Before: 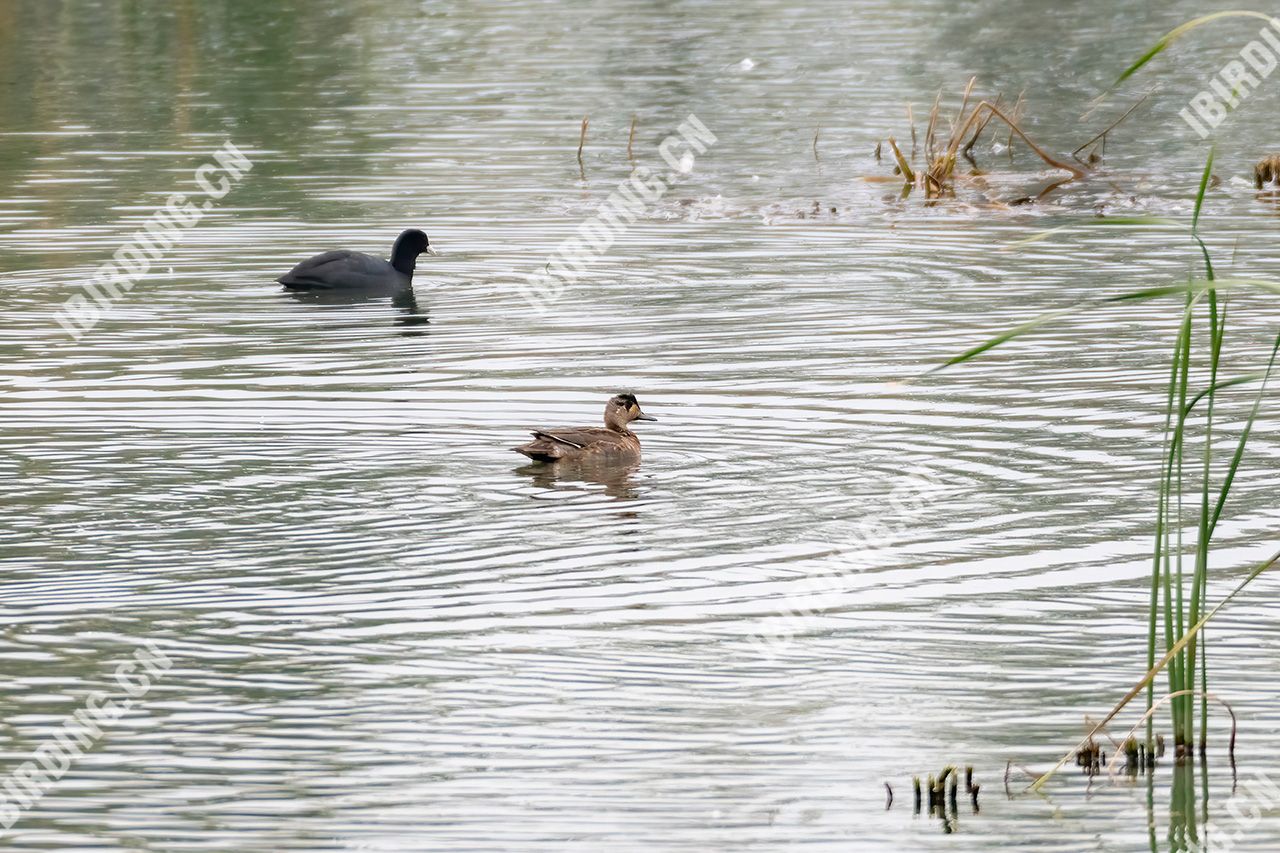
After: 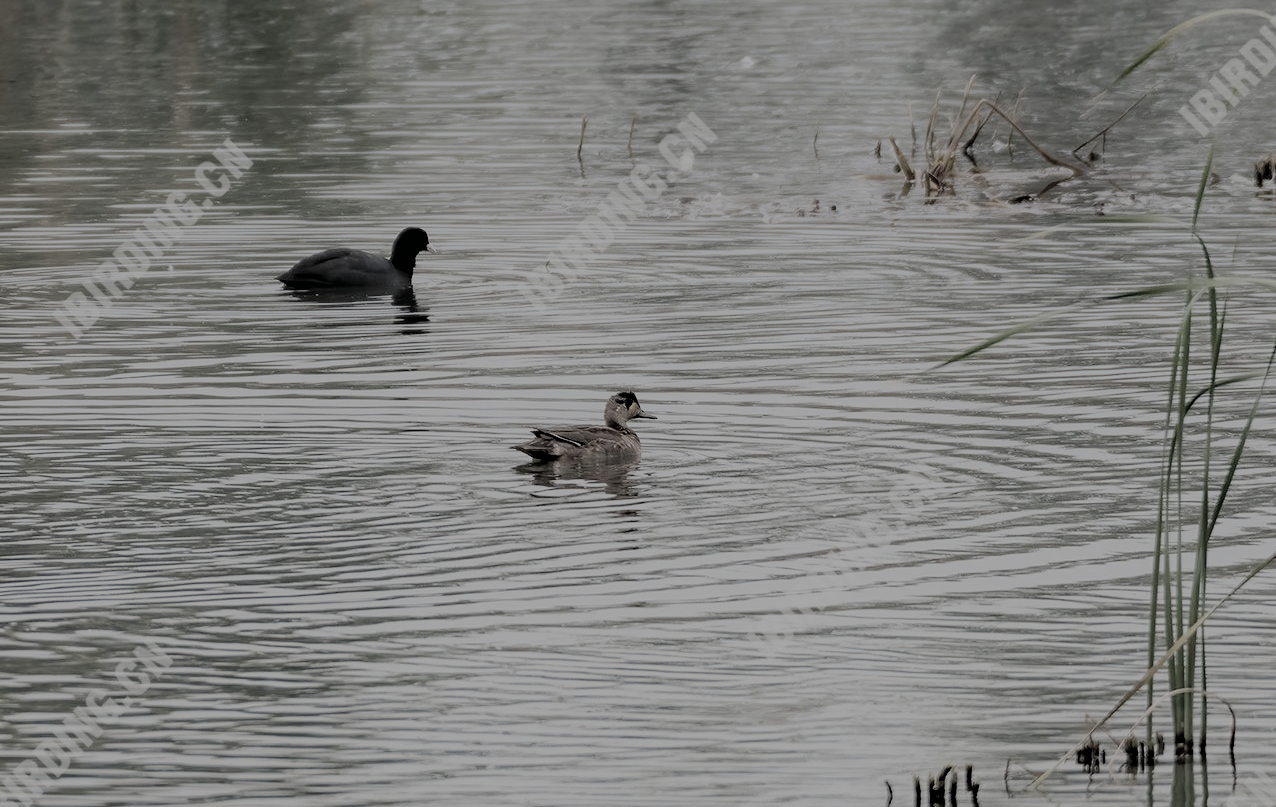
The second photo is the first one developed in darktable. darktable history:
exposure: black level correction 0, exposure 1.381 EV, compensate exposure bias true, compensate highlight preservation false
crop: top 0.348%, right 0.259%, bottom 4.991%
color zones: curves: ch1 [(0, 0.153) (0.143, 0.15) (0.286, 0.151) (0.429, 0.152) (0.571, 0.152) (0.714, 0.151) (0.857, 0.151) (1, 0.153)]
tone equalizer: edges refinement/feathering 500, mask exposure compensation -1.57 EV, preserve details guided filter
filmic rgb: black relative exposure -5.12 EV, white relative exposure 3.98 EV, hardness 2.88, contrast 1.3, highlights saturation mix -28.84%
color balance rgb: shadows lift › chroma 3.689%, shadows lift › hue 88.02°, power › hue 310.45°, perceptual saturation grading › global saturation 0.007%, perceptual brilliance grading › global brilliance -47.989%, global vibrance 50.331%
